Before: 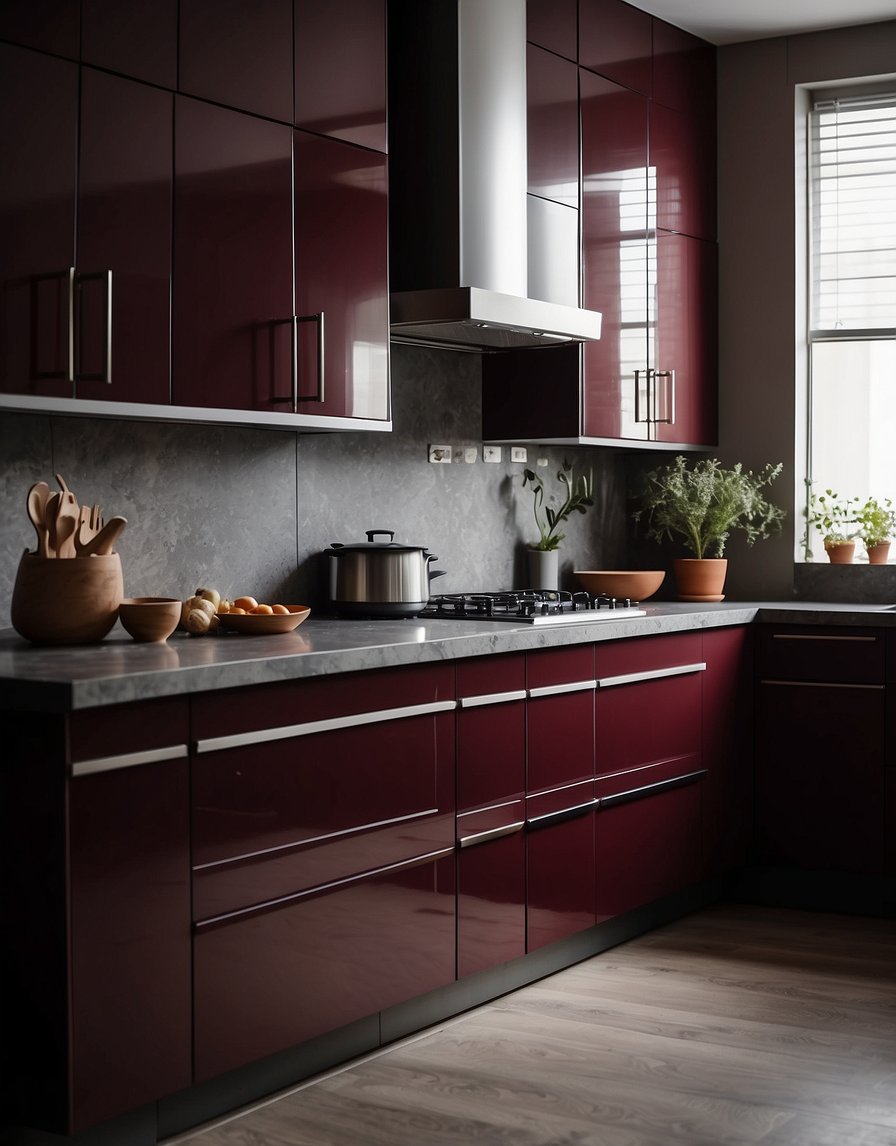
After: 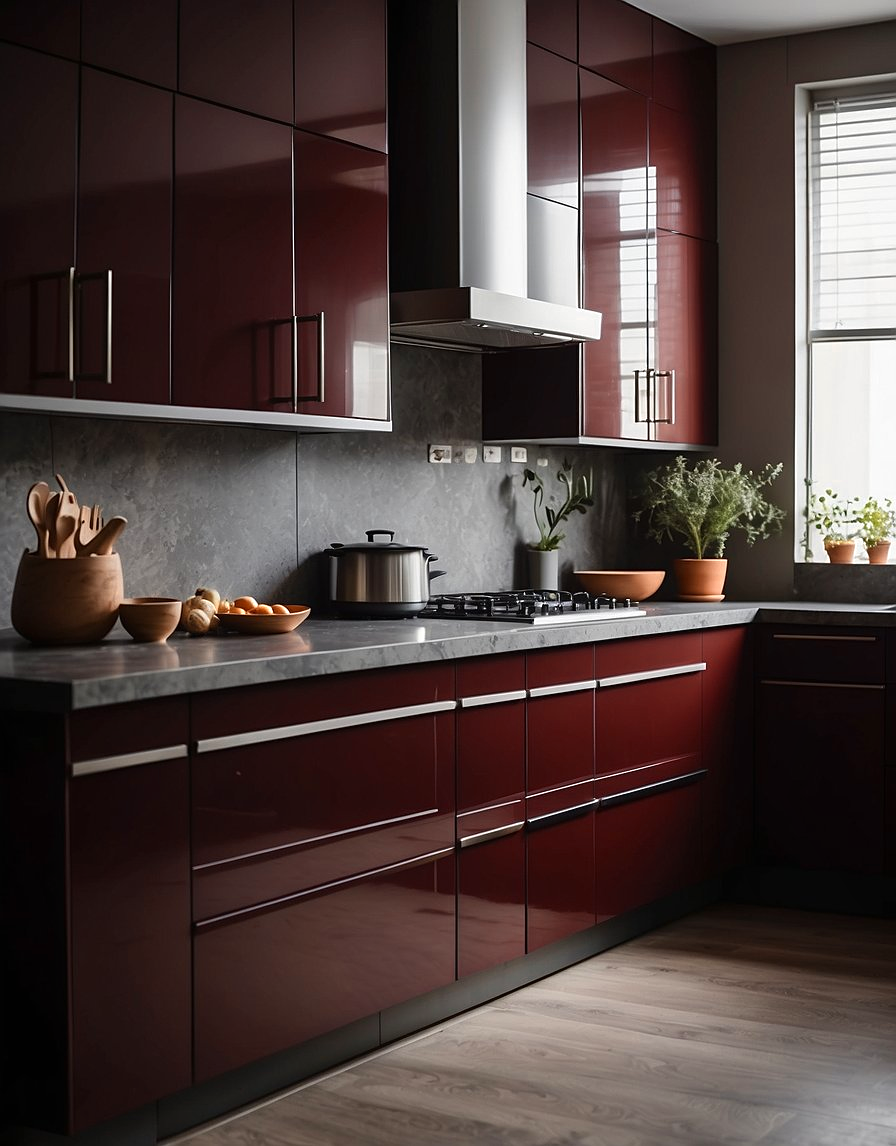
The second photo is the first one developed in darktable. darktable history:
sharpen: amount 0.215
local contrast: mode bilateral grid, contrast 100, coarseness 99, detail 89%, midtone range 0.2
color zones: curves: ch0 [(0.018, 0.548) (0.197, 0.654) (0.425, 0.447) (0.605, 0.658) (0.732, 0.579)]; ch1 [(0.105, 0.531) (0.224, 0.531) (0.386, 0.39) (0.618, 0.456) (0.732, 0.456) (0.956, 0.421)]; ch2 [(0.039, 0.583) (0.215, 0.465) (0.399, 0.544) (0.465, 0.548) (0.614, 0.447) (0.724, 0.43) (0.882, 0.623) (0.956, 0.632)]
contrast brightness saturation: saturation 0.127
